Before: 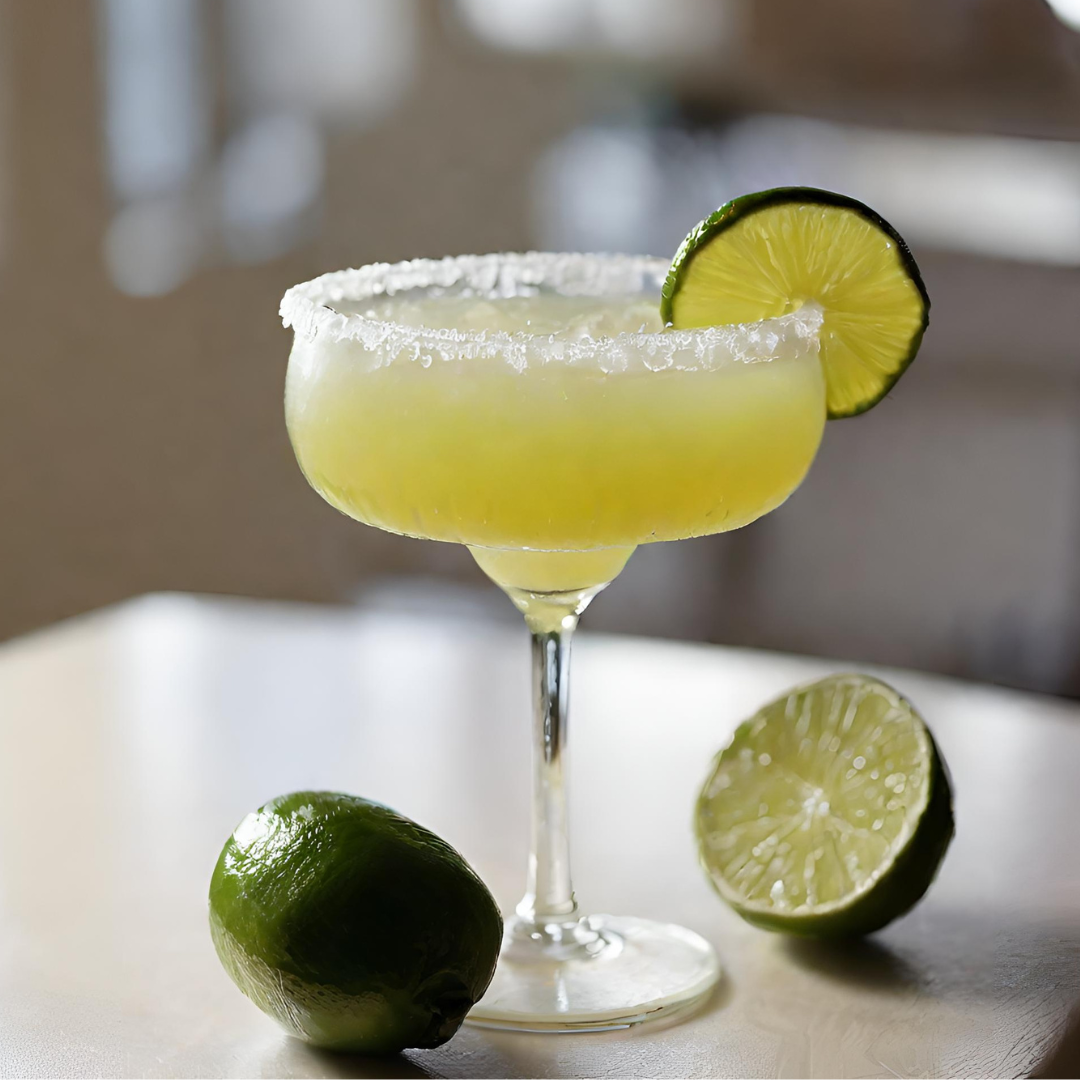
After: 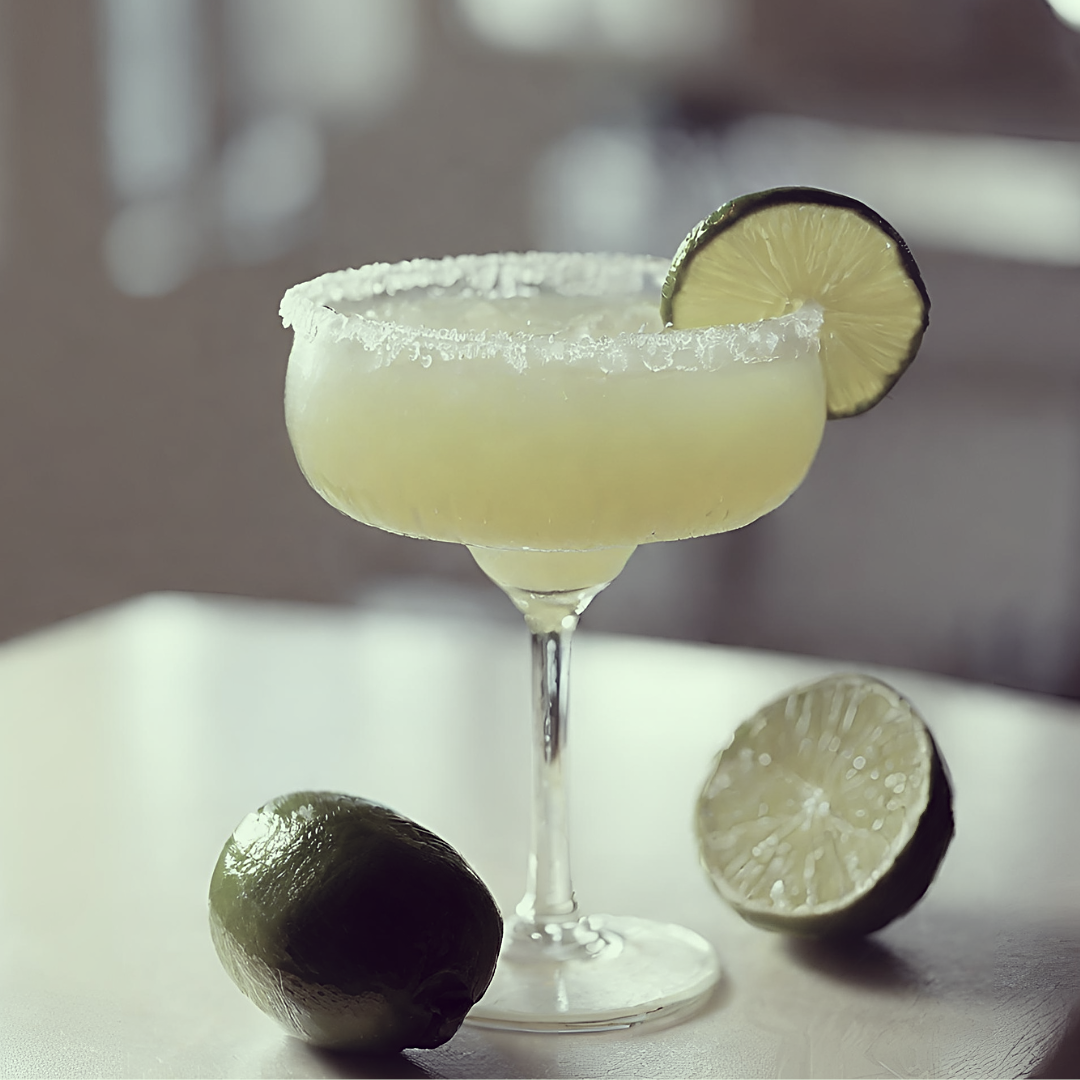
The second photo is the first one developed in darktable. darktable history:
sharpen: amount 0.478
contrast equalizer: y [[0.46, 0.454, 0.451, 0.451, 0.455, 0.46], [0.5 ×6], [0.5 ×6], [0 ×6], [0 ×6]]
color correction: highlights a* -20.17, highlights b* 20.27, shadows a* 20.03, shadows b* -20.46, saturation 0.43
